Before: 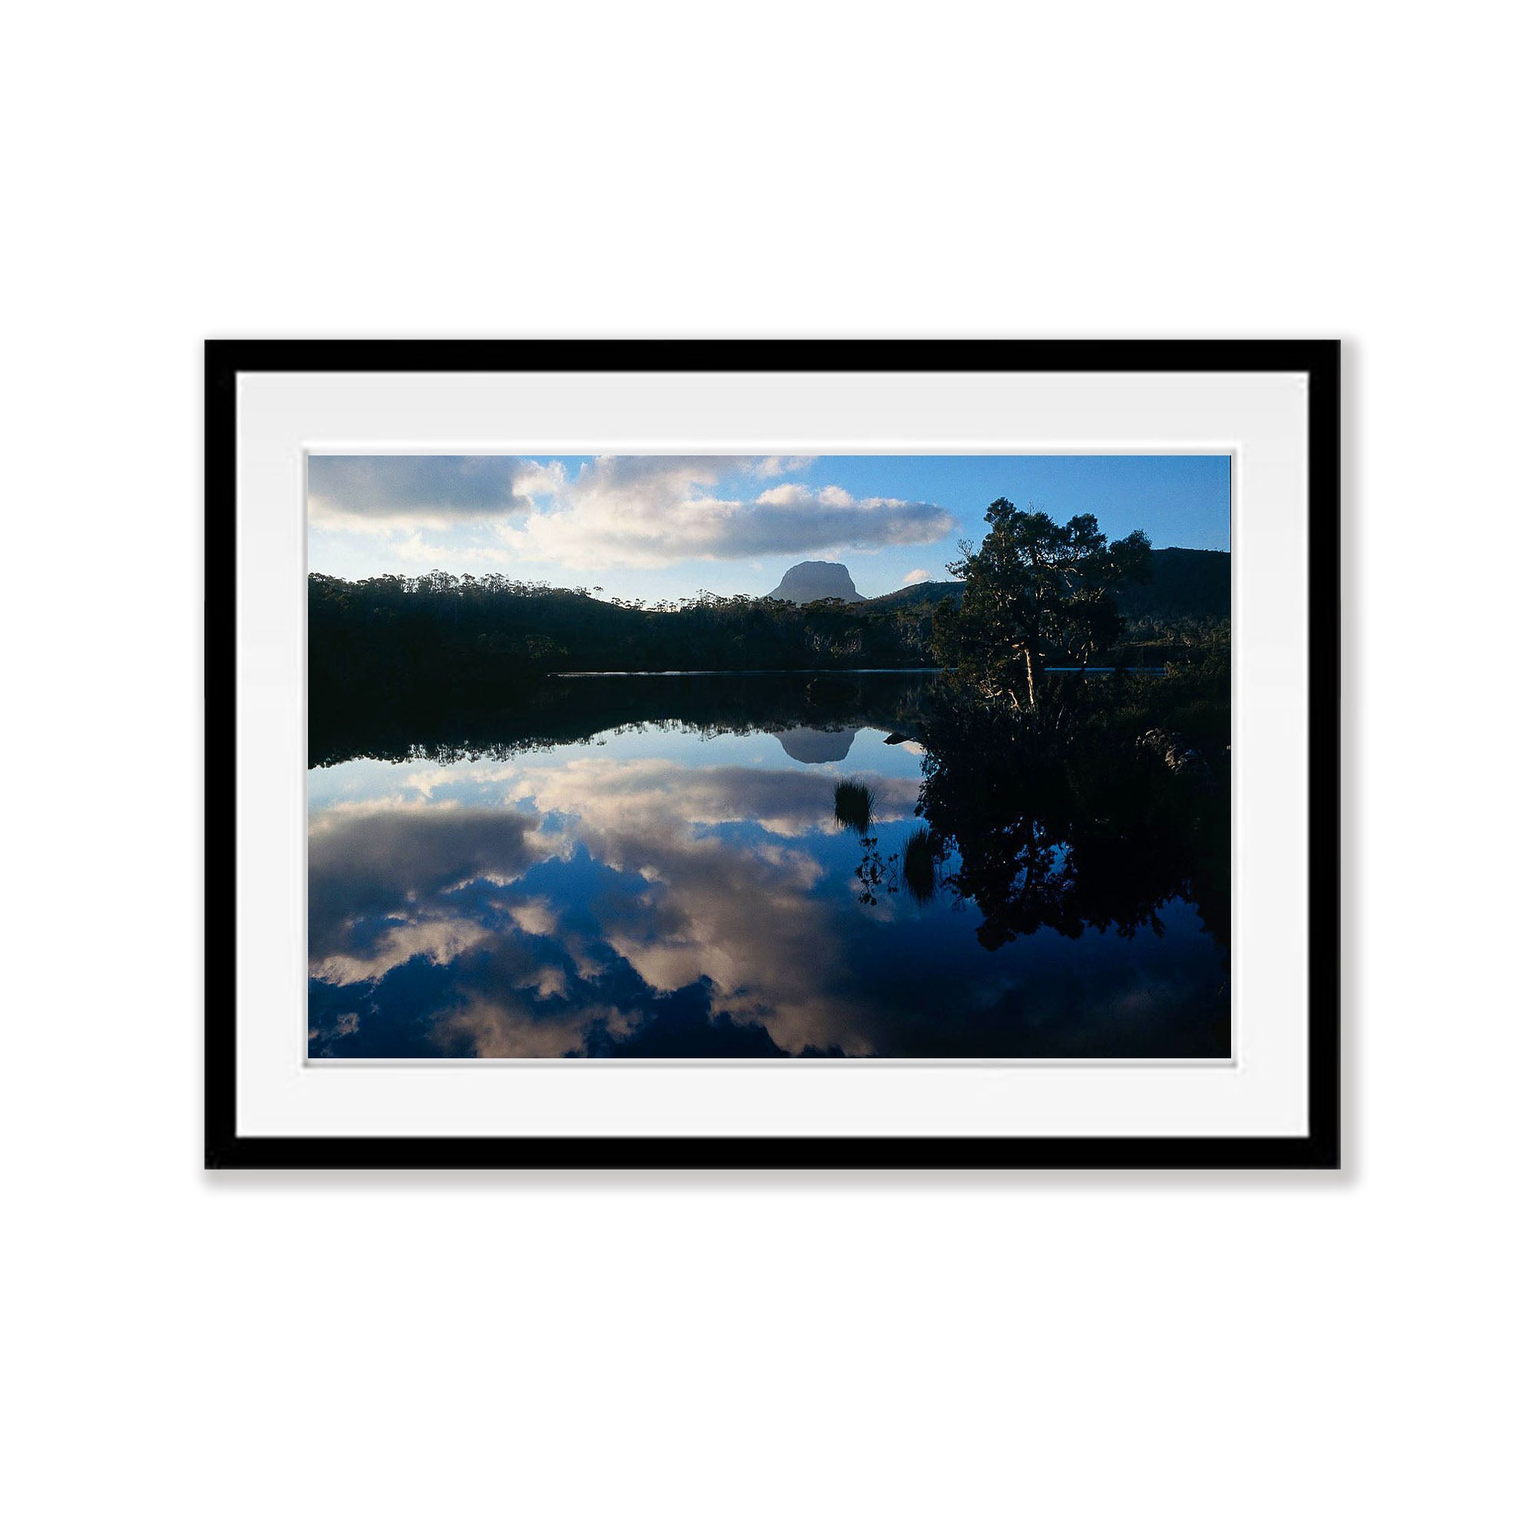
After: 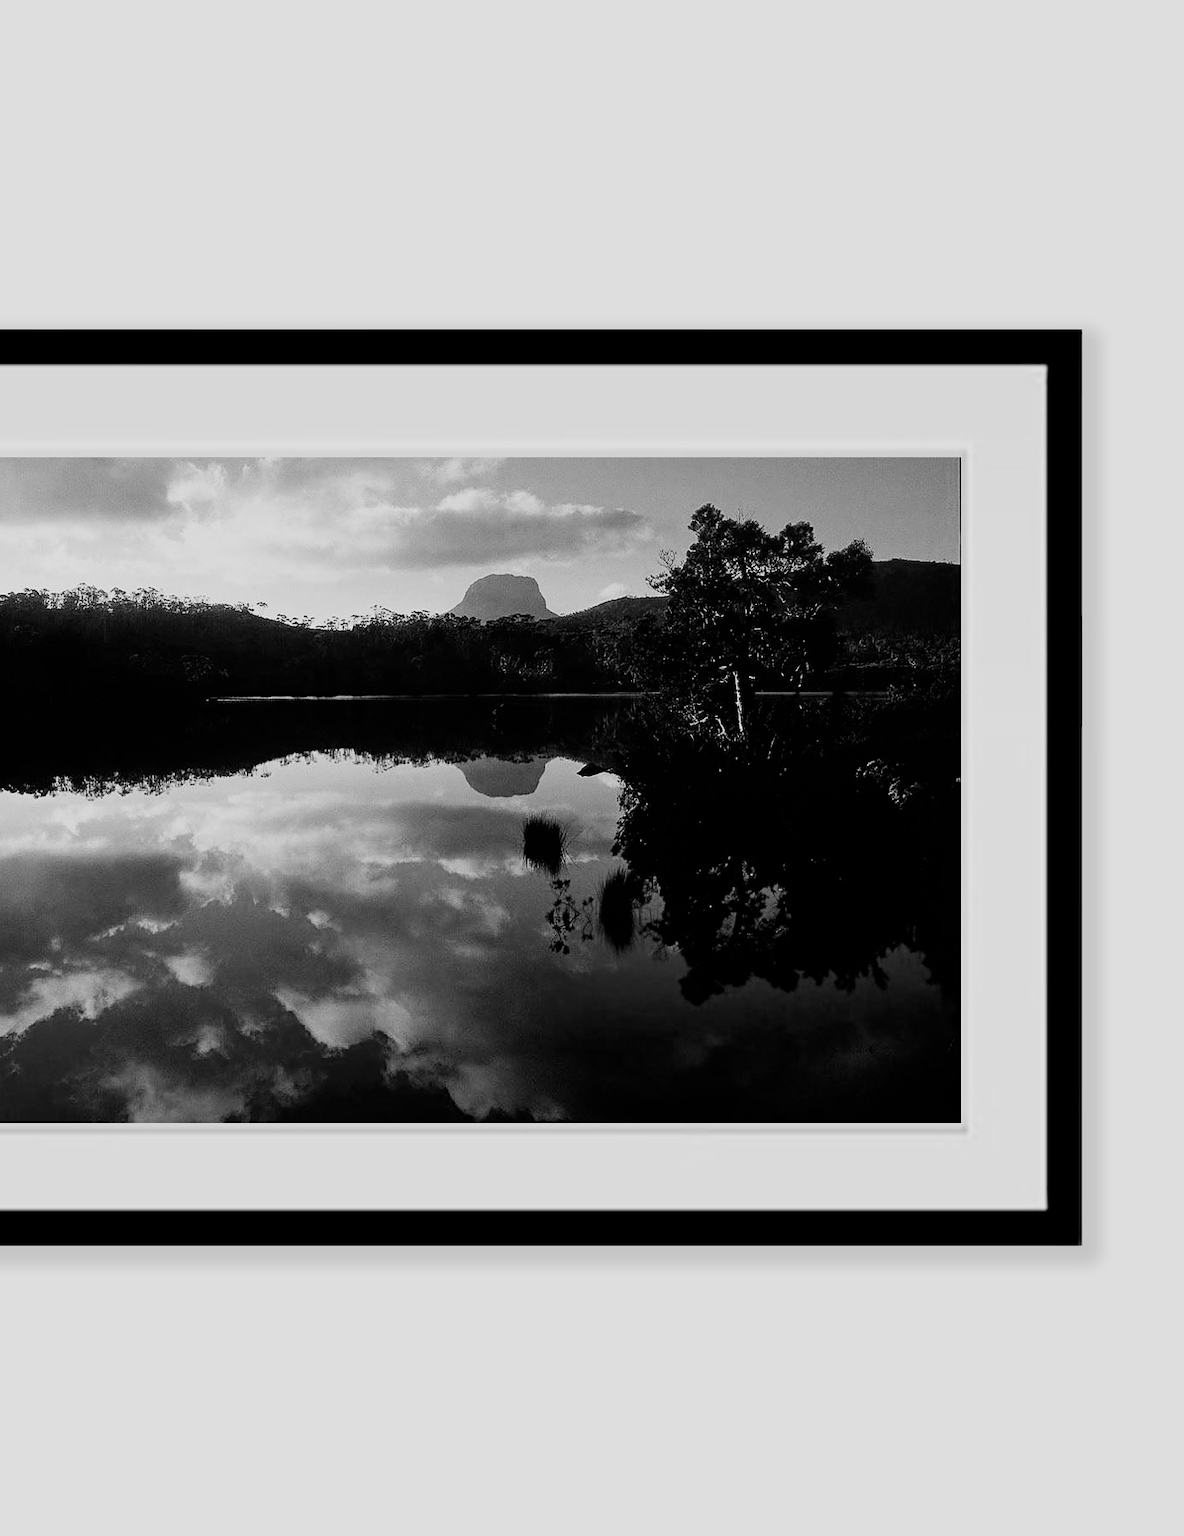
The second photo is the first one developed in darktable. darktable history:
exposure: exposure 0.298 EV, compensate highlight preservation false
crop and rotate: left 23.539%, top 2.739%, right 6.584%, bottom 6.703%
color calibration: illuminant as shot in camera, x 0.462, y 0.419, temperature 2658.13 K, saturation algorithm version 1 (2020)
contrast brightness saturation: saturation 0.181
color zones: curves: ch0 [(0, 0.65) (0.096, 0.644) (0.221, 0.539) (0.429, 0.5) (0.571, 0.5) (0.714, 0.5) (0.857, 0.5) (1, 0.65)]; ch1 [(0, 0.5) (0.143, 0.5) (0.257, -0.002) (0.429, 0.04) (0.571, -0.001) (0.714, -0.015) (0.857, 0.024) (1, 0.5)]
filmic rgb: black relative exposure -5.11 EV, white relative exposure 3.95 EV, threshold 5.96 EV, hardness 2.9, contrast 1.3, highlights saturation mix -29.63%, enable highlight reconstruction true
